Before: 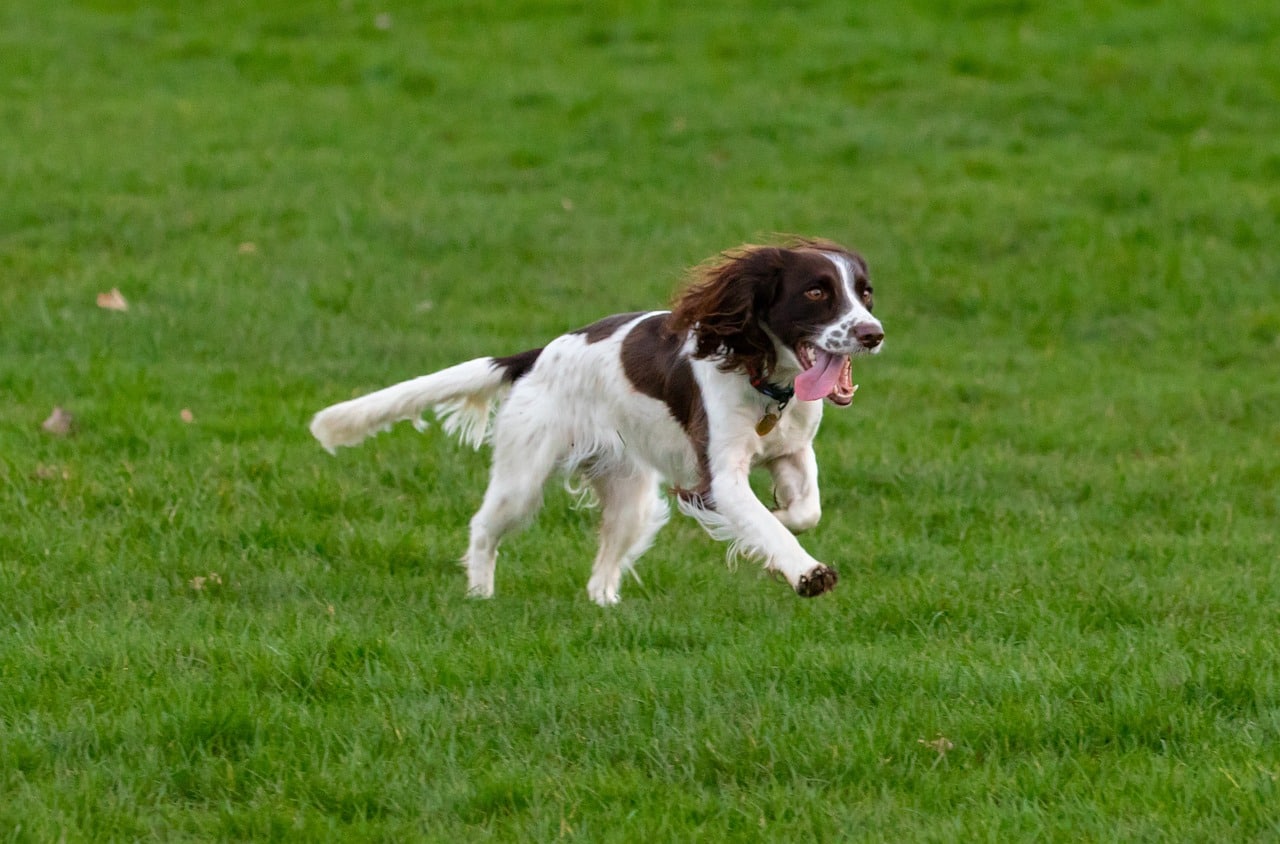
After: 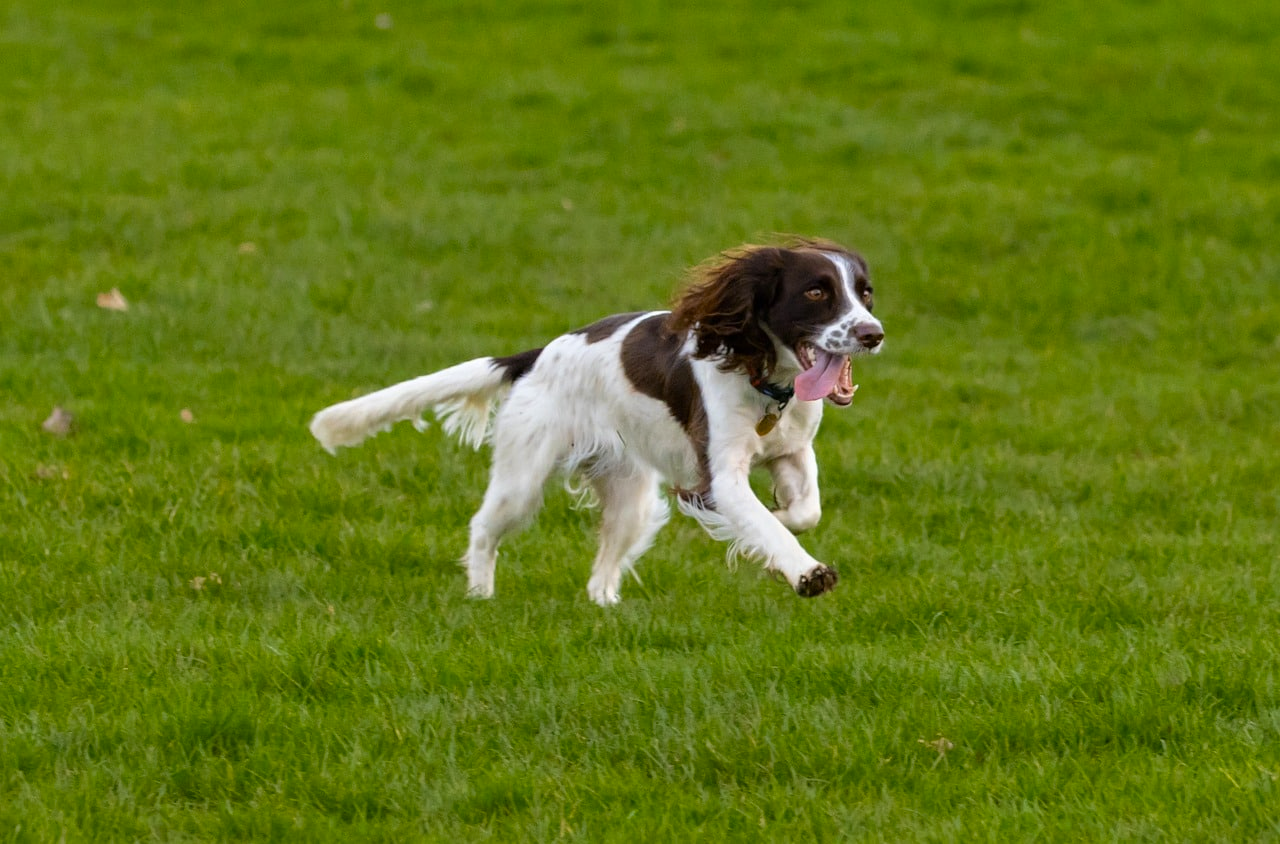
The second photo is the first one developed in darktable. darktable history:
color contrast: green-magenta contrast 0.85, blue-yellow contrast 1.25, unbound 0
